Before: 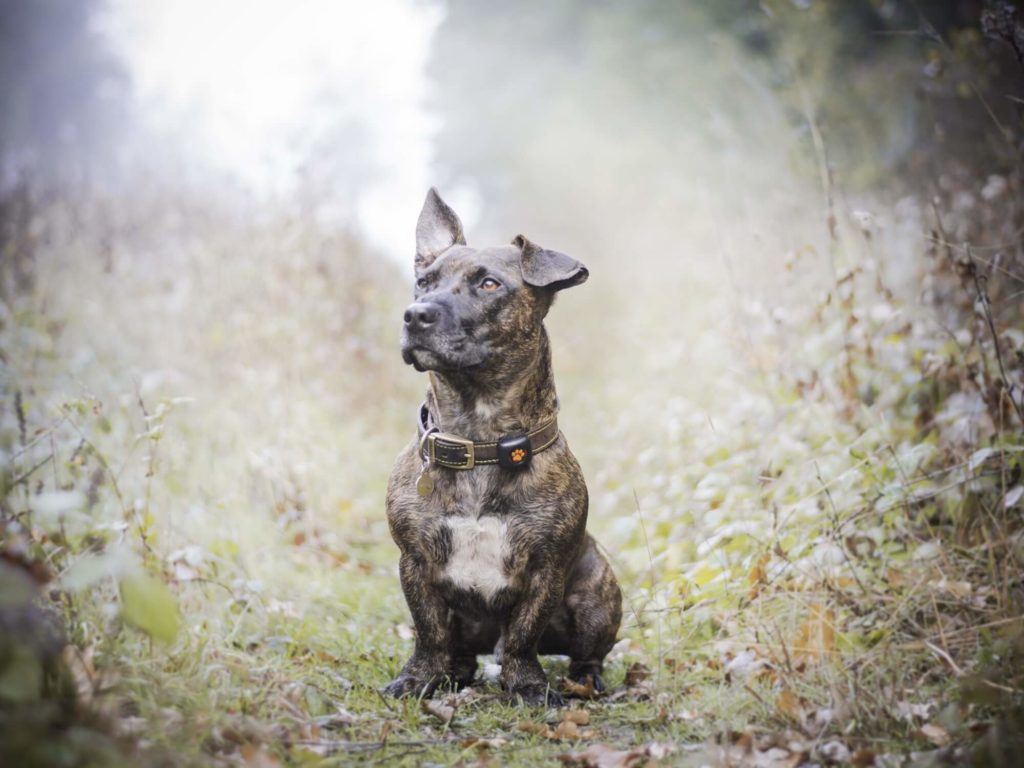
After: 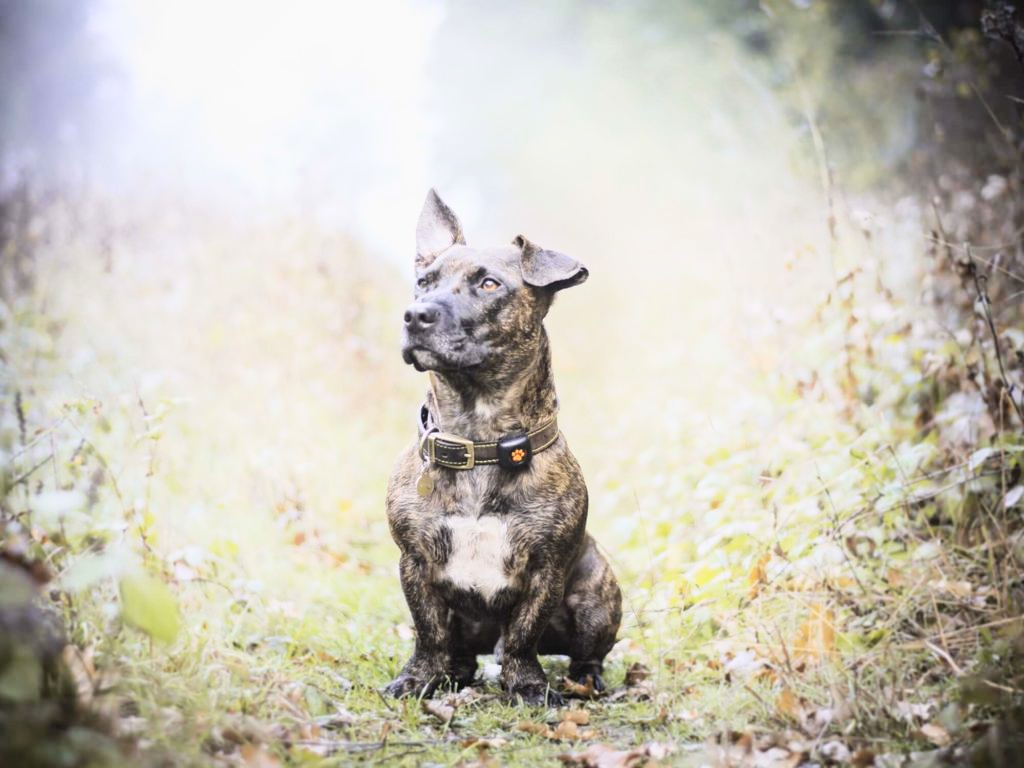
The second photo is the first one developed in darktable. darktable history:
exposure: exposure -0.492 EV, compensate highlight preservation false
base curve: curves: ch0 [(0, 0) (0.018, 0.026) (0.143, 0.37) (0.33, 0.731) (0.458, 0.853) (0.735, 0.965) (0.905, 0.986) (1, 1)]
